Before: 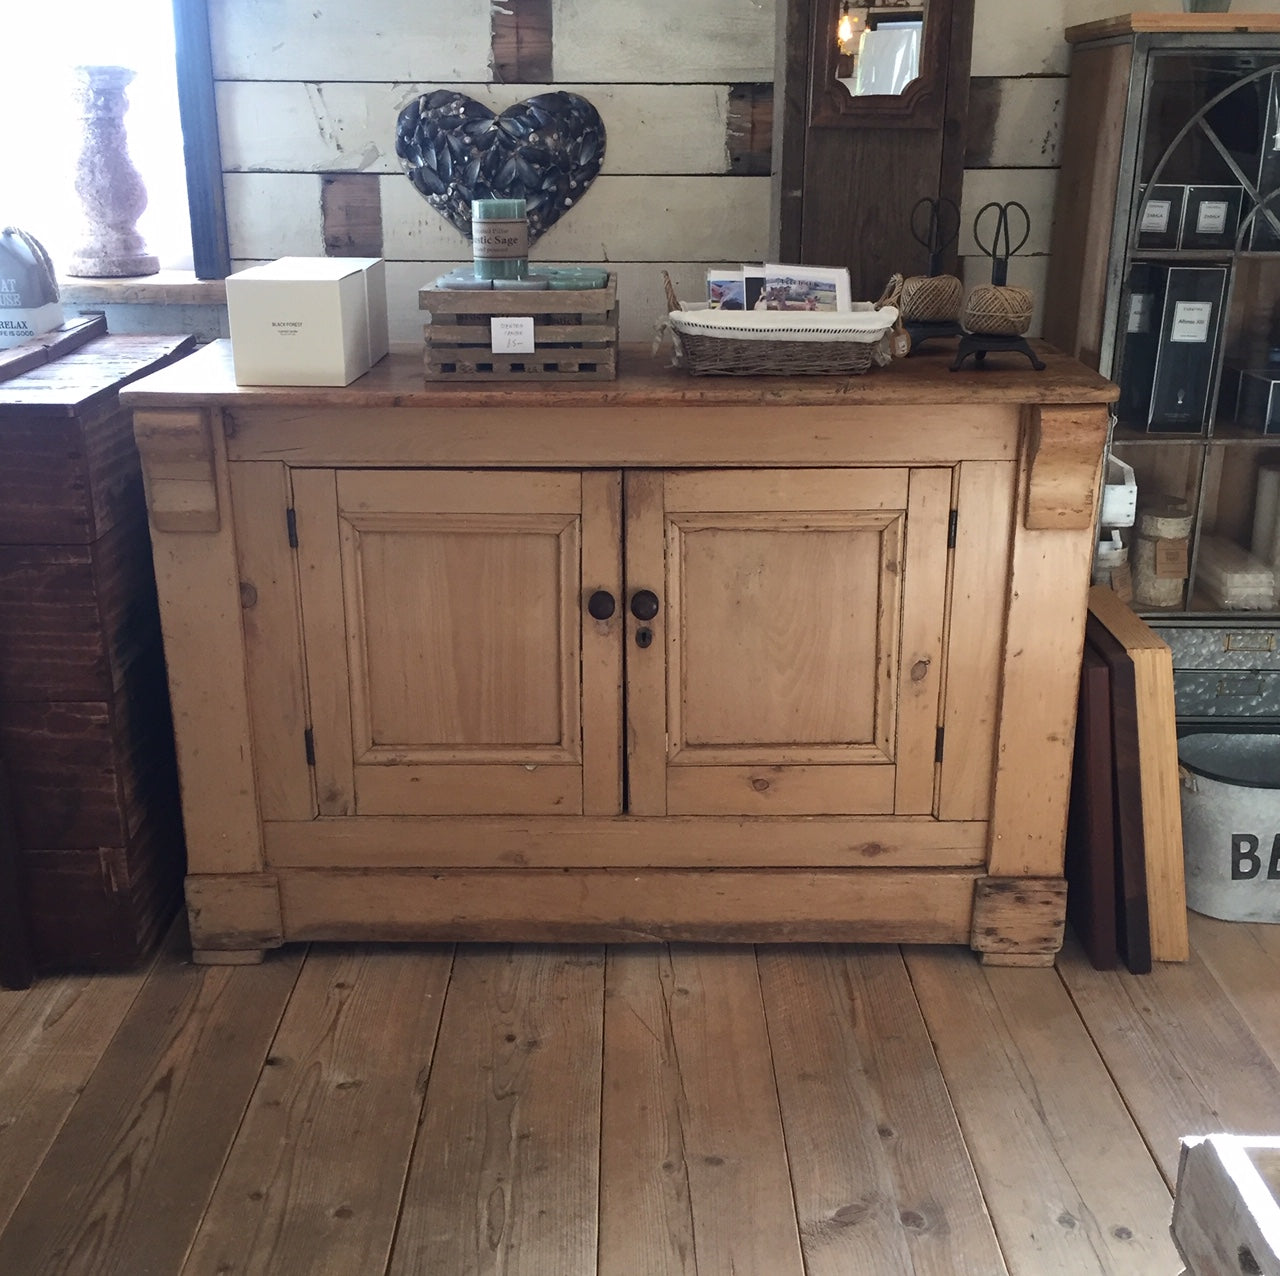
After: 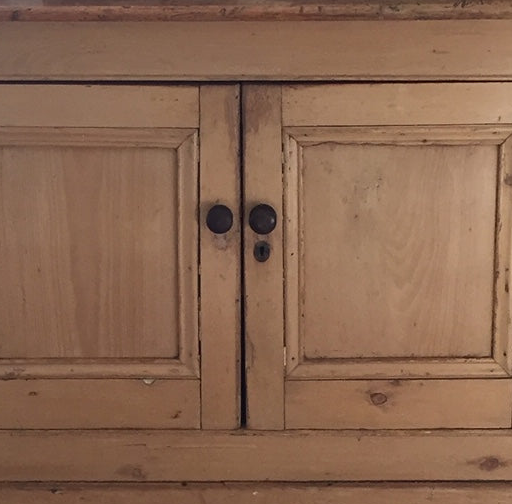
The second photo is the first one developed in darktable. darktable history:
crop: left 29.908%, top 30.288%, right 29.89%, bottom 30.174%
